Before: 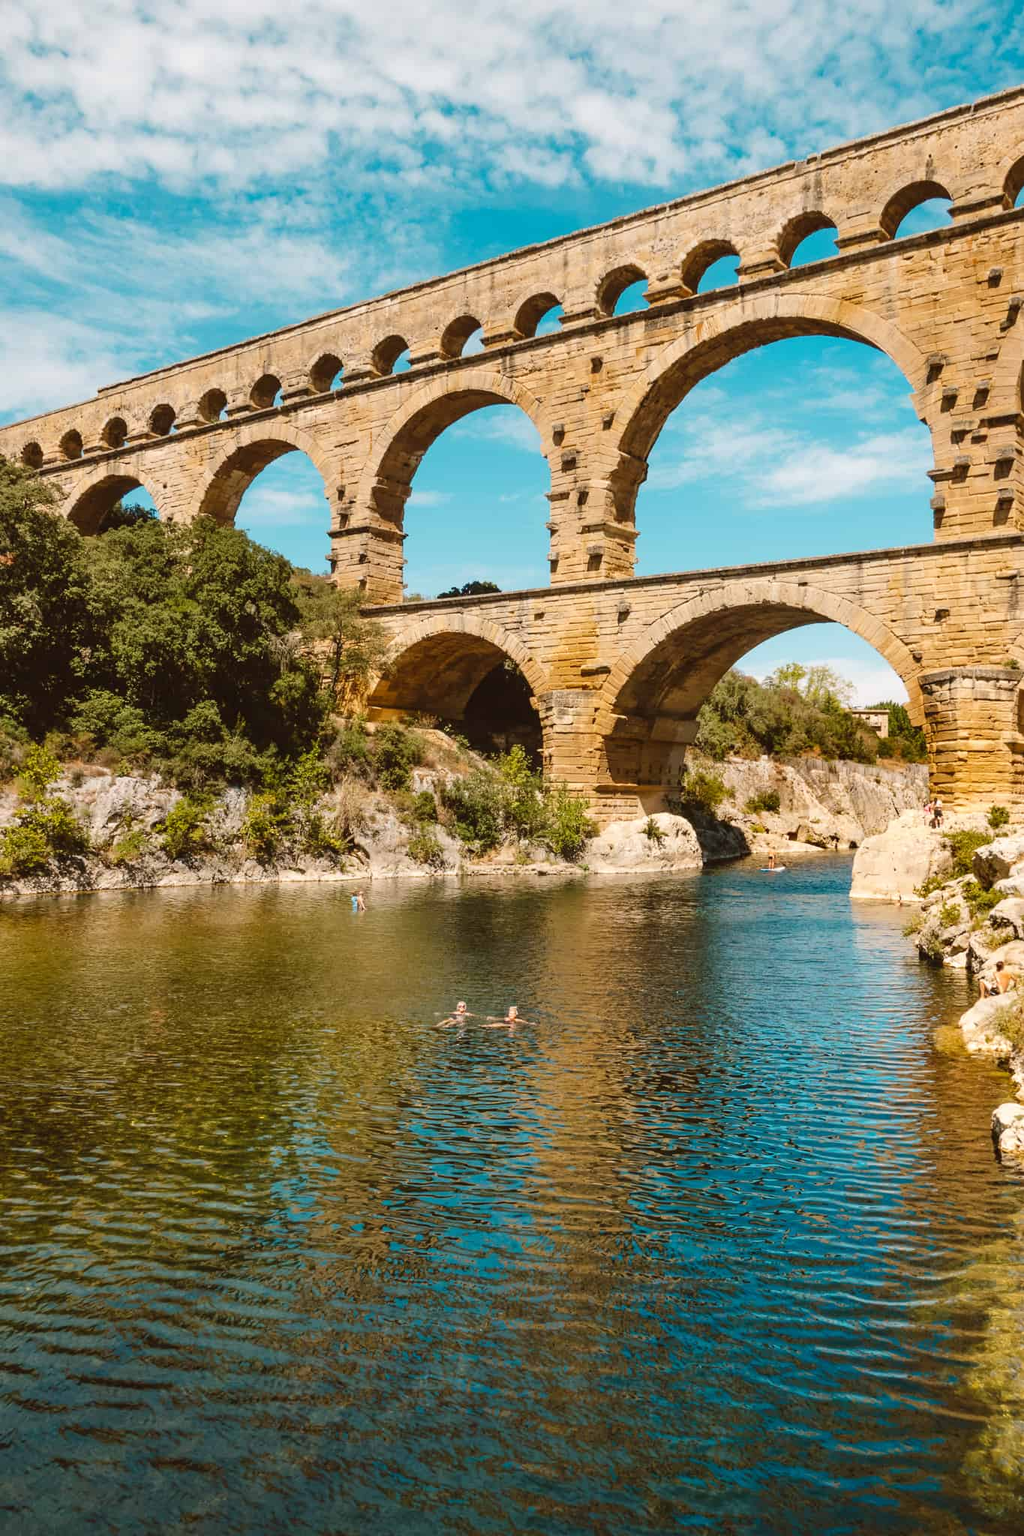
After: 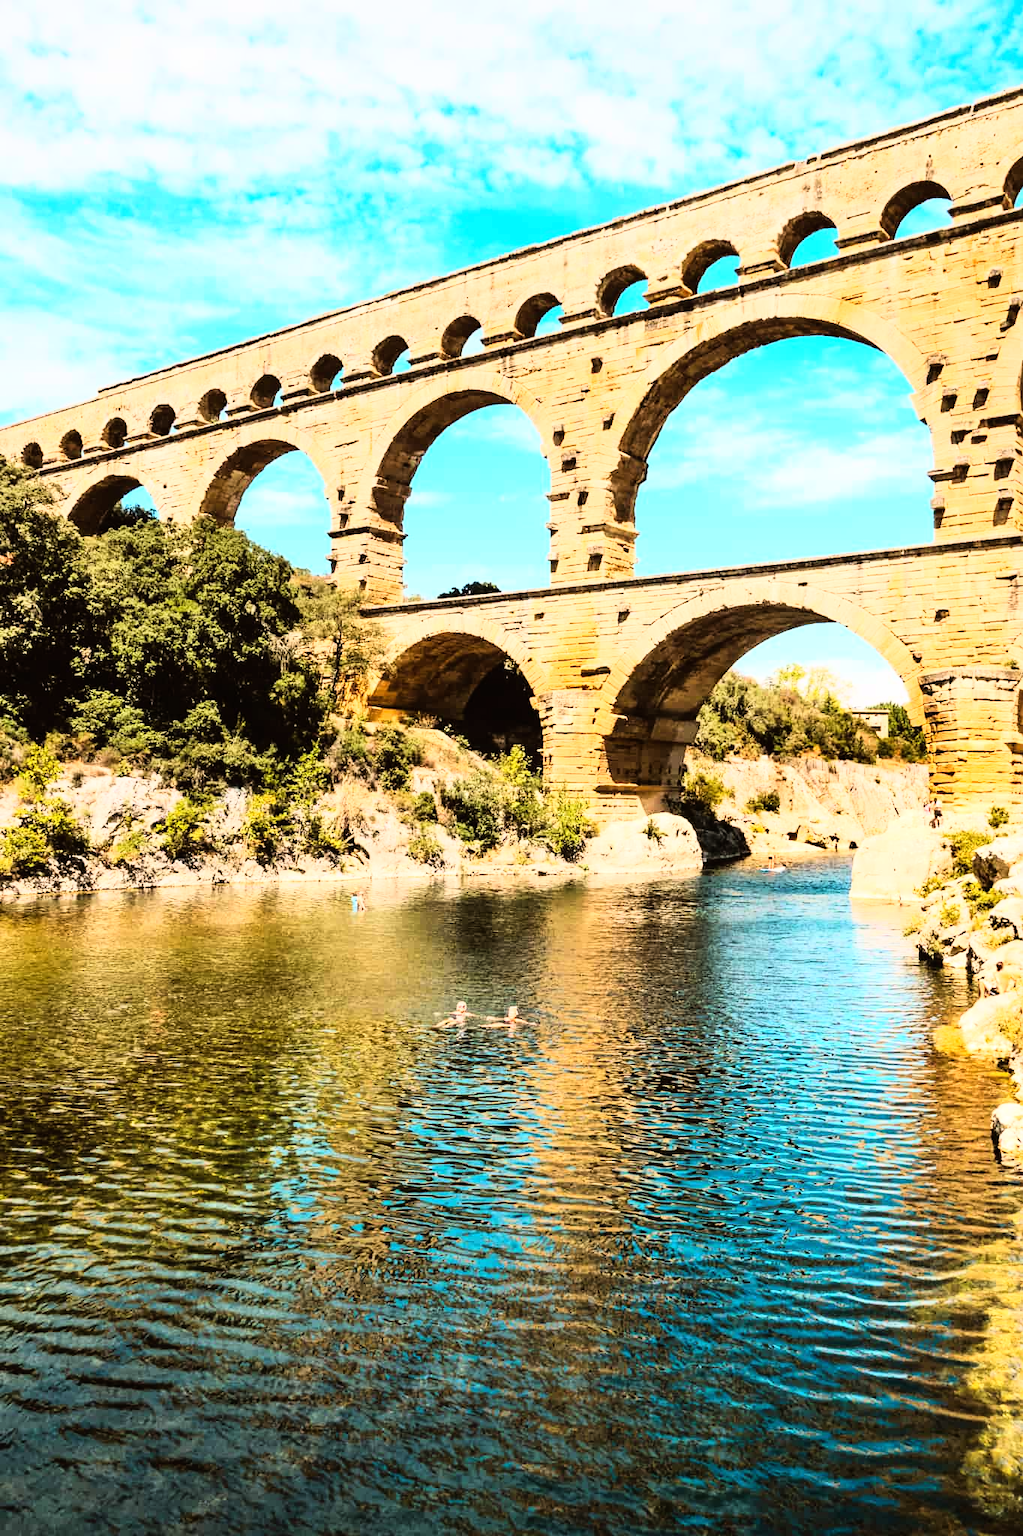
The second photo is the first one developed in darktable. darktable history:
tone equalizer: on, module defaults
rgb curve: curves: ch0 [(0, 0) (0.21, 0.15) (0.24, 0.21) (0.5, 0.75) (0.75, 0.96) (0.89, 0.99) (1, 1)]; ch1 [(0, 0.02) (0.21, 0.13) (0.25, 0.2) (0.5, 0.67) (0.75, 0.9) (0.89, 0.97) (1, 1)]; ch2 [(0, 0.02) (0.21, 0.13) (0.25, 0.2) (0.5, 0.67) (0.75, 0.9) (0.89, 0.97) (1, 1)], compensate middle gray true
